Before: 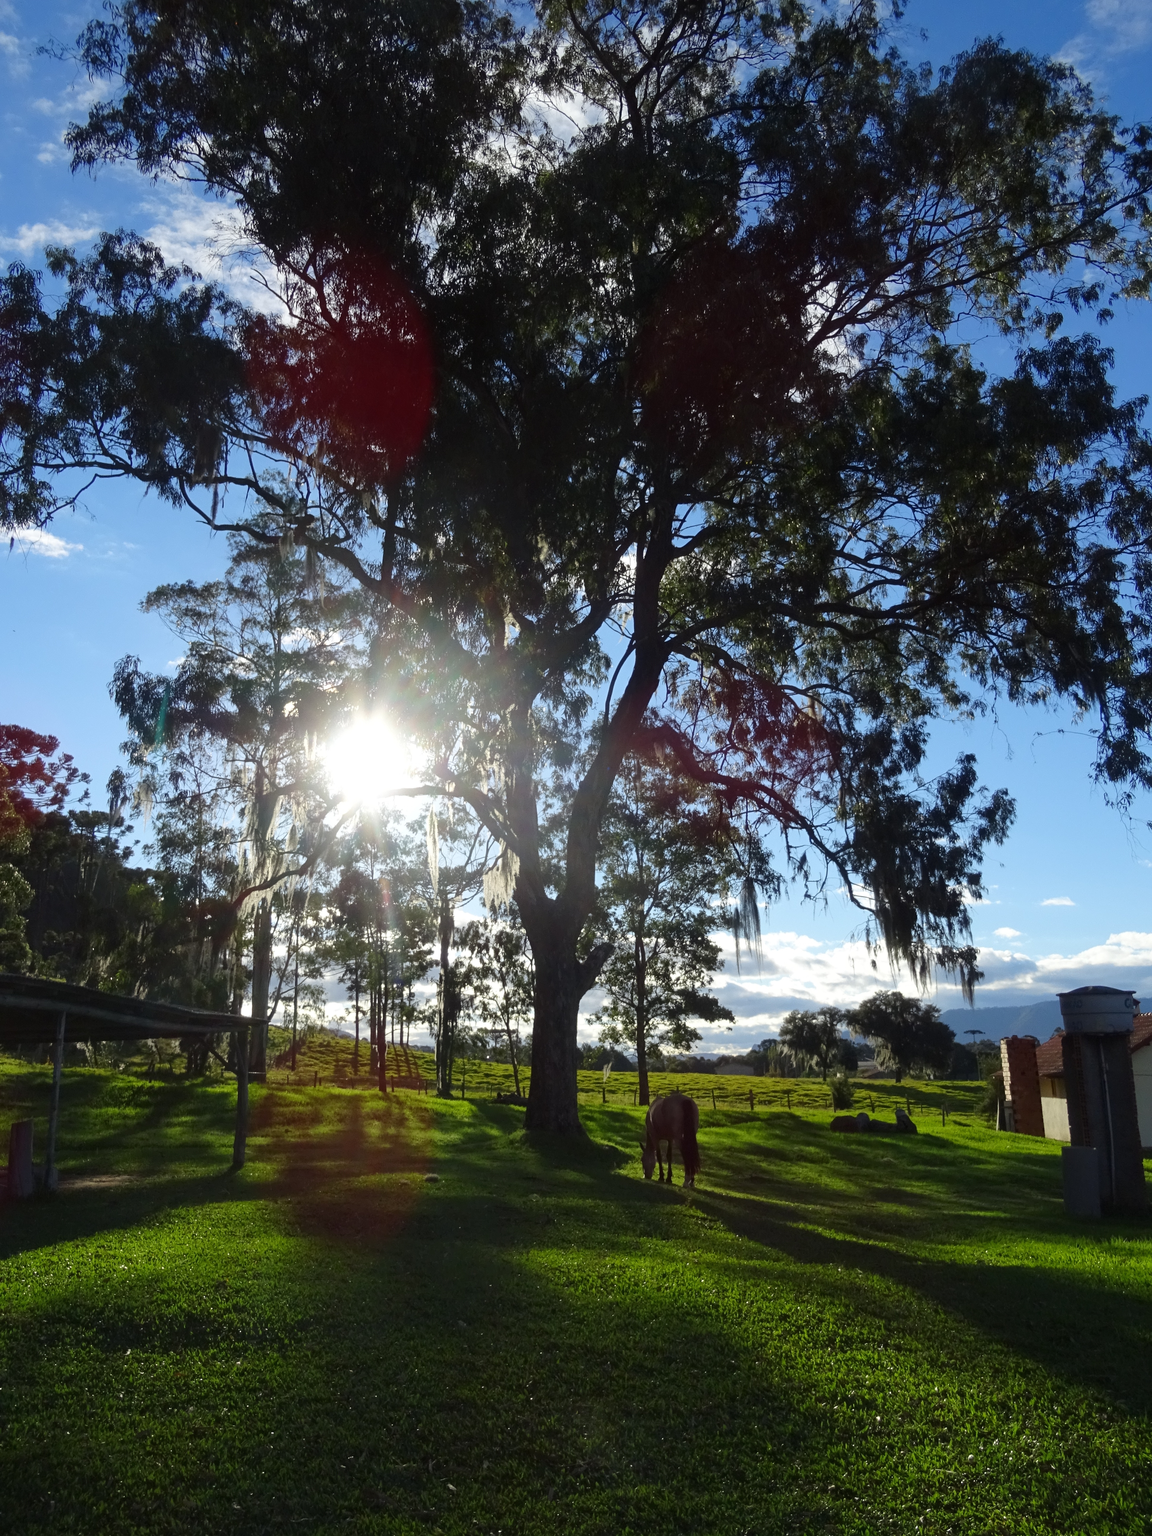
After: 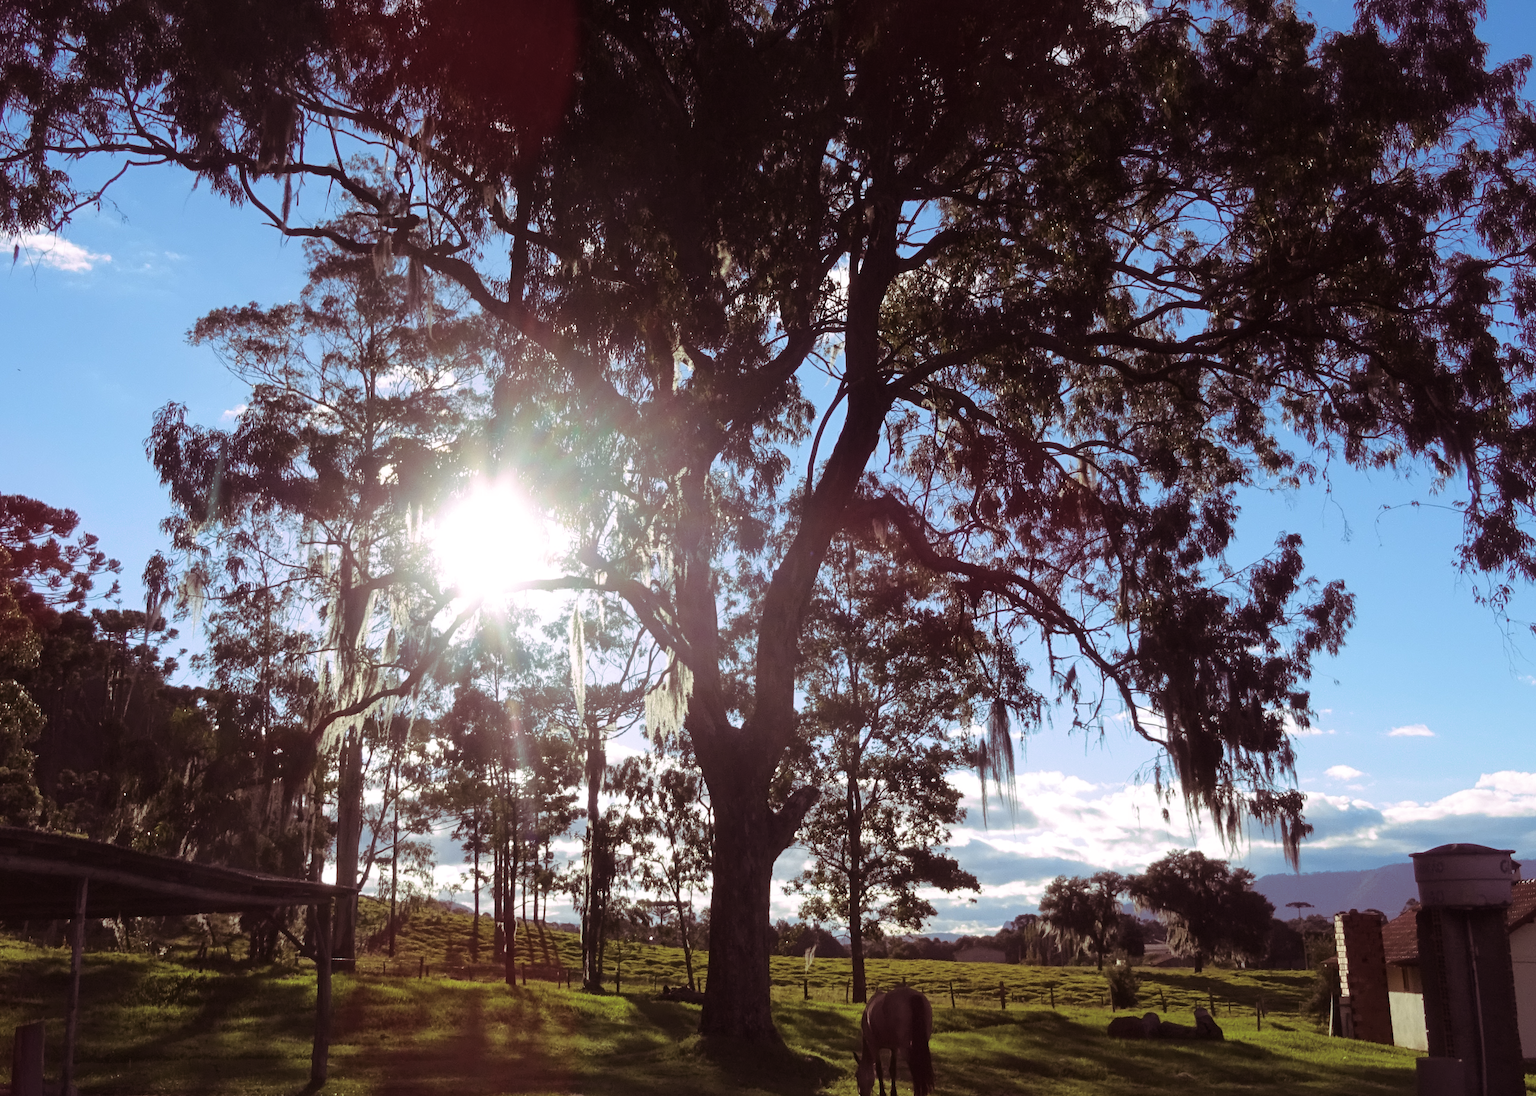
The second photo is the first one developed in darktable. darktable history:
crop and rotate: top 23.043%, bottom 23.437%
split-toning: highlights › hue 298.8°, highlights › saturation 0.73, compress 41.76%
